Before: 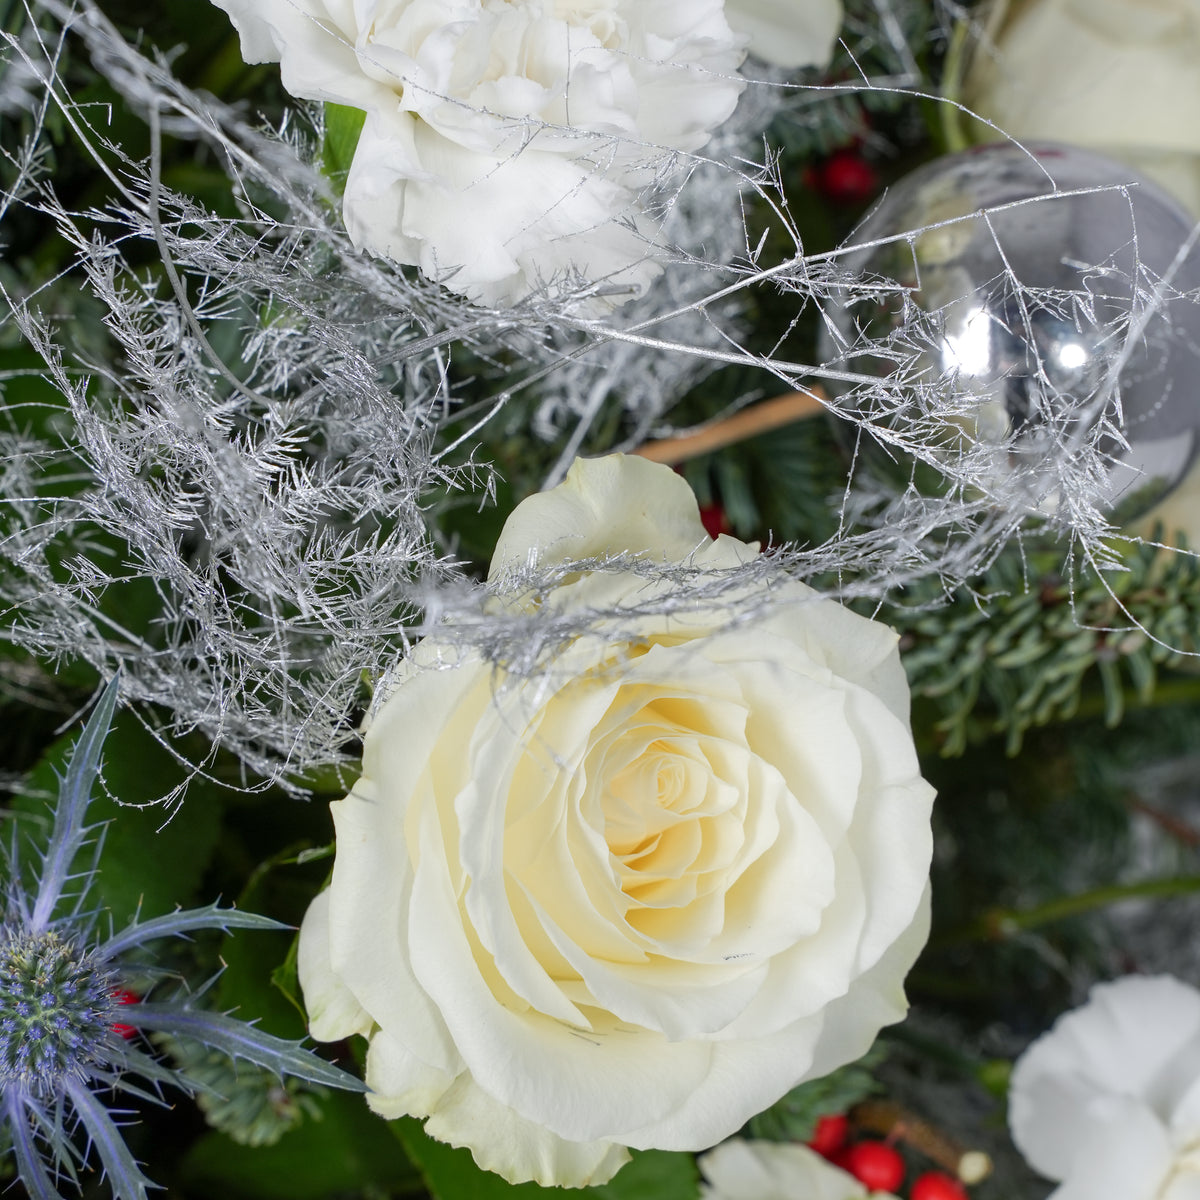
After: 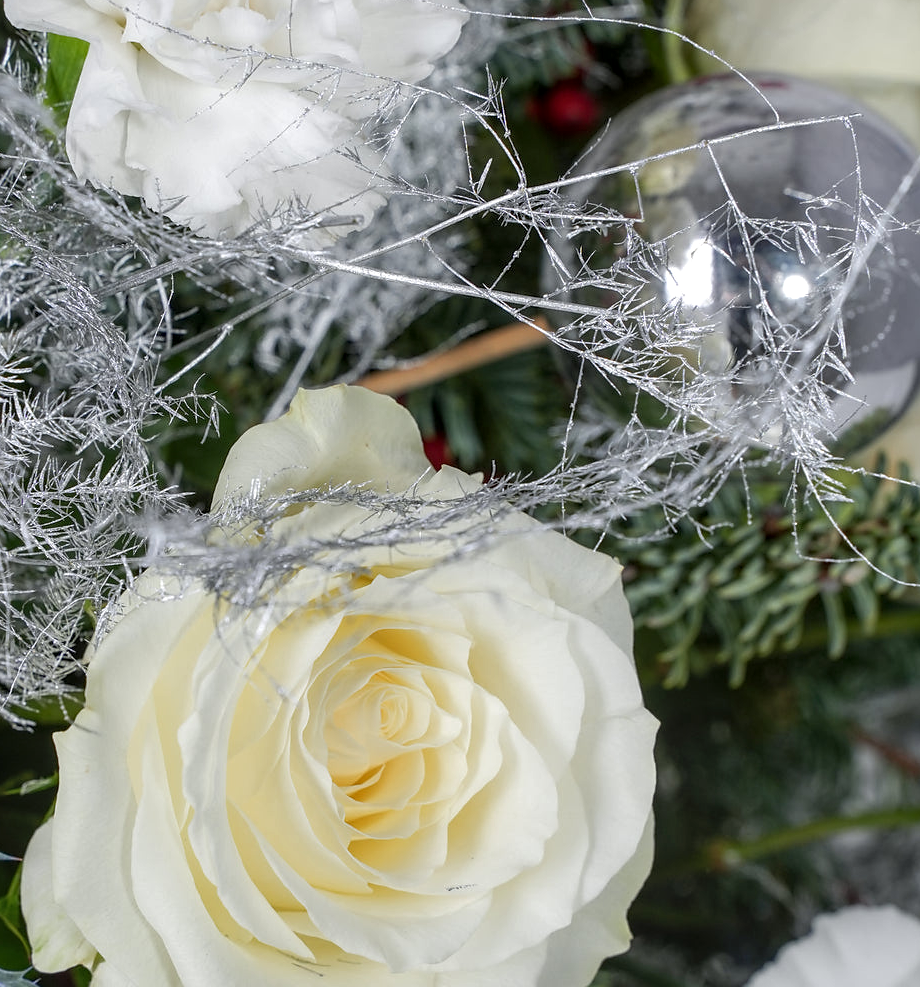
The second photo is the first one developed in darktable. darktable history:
local contrast: on, module defaults
crop: left 23.095%, top 5.827%, bottom 11.854%
sharpen: radius 1.559, amount 0.373, threshold 1.271
